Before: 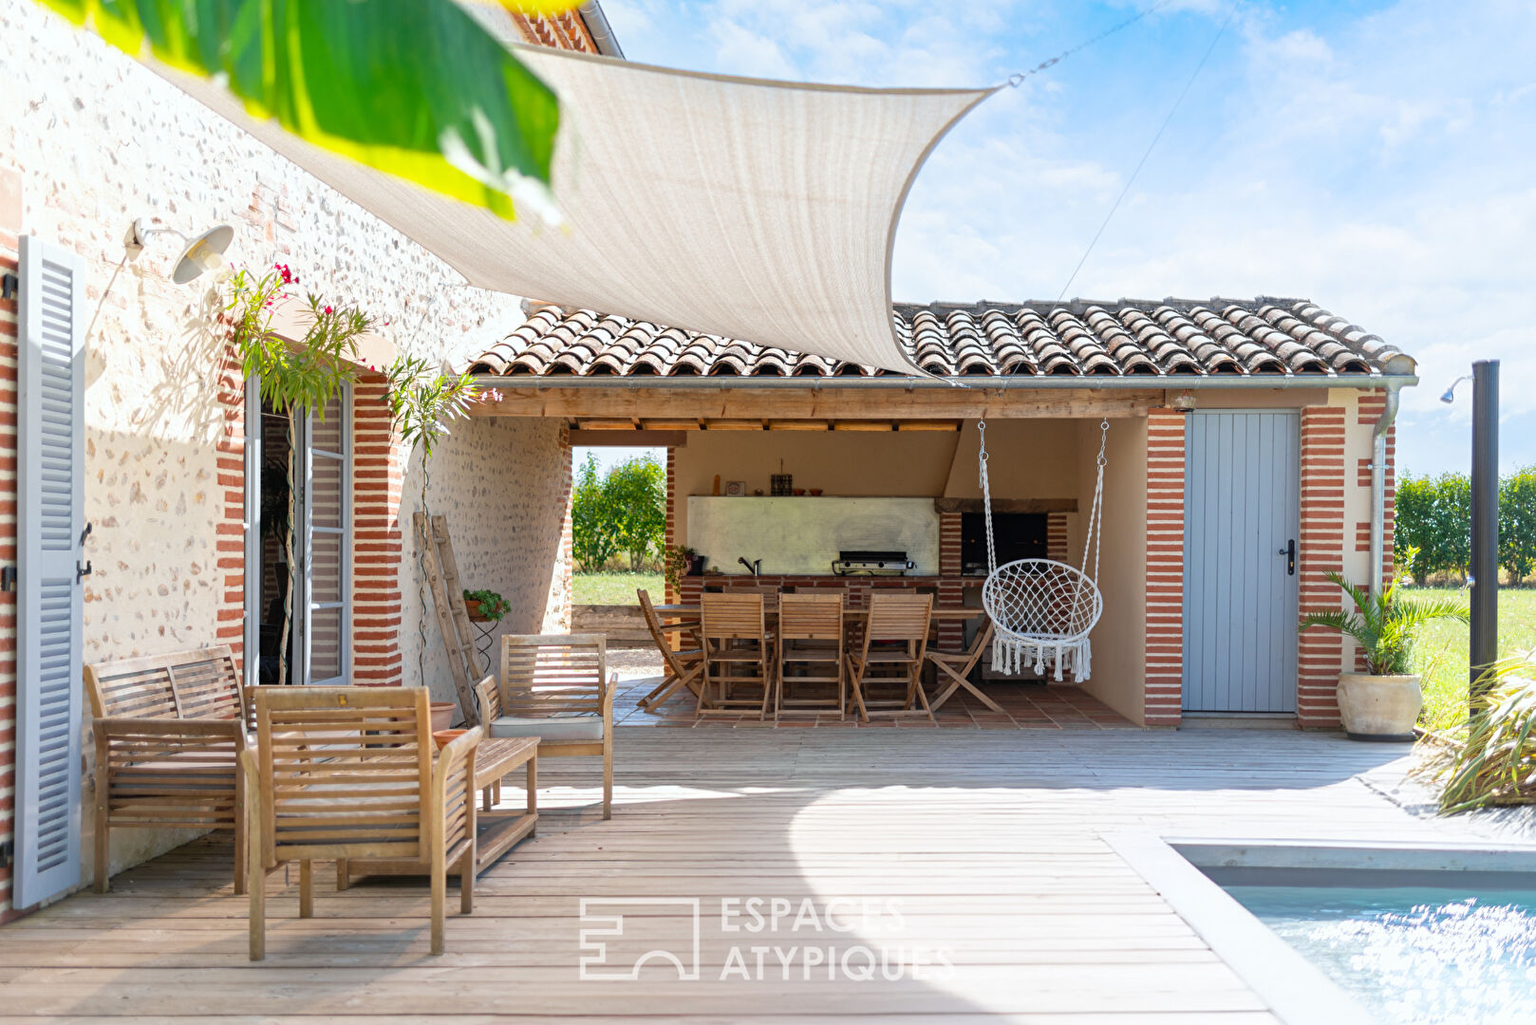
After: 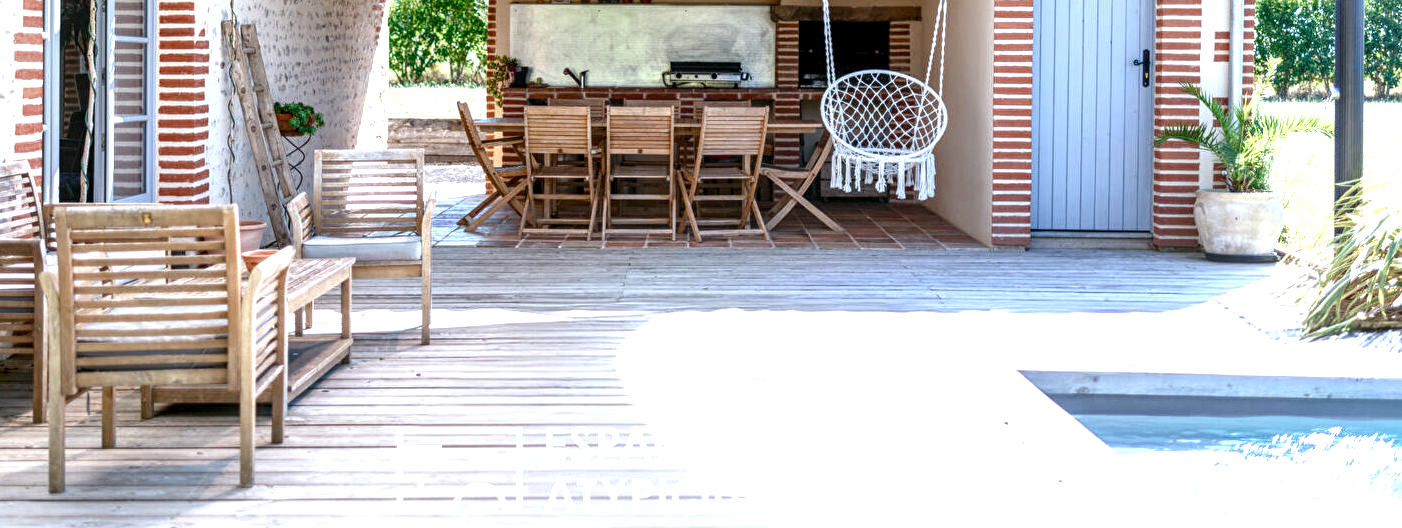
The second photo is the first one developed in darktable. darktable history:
crop and rotate: left 13.306%, top 48.129%, bottom 2.928%
exposure: black level correction 0, exposure 1.1 EV, compensate highlight preservation false
tone equalizer: on, module defaults
color balance rgb: shadows lift › luminance -10%, shadows lift › chroma 1%, shadows lift › hue 113°, power › luminance -15%, highlights gain › chroma 0.2%, highlights gain › hue 333°, global offset › luminance 0.5%, perceptual saturation grading › global saturation 20%, perceptual saturation grading › highlights -50%, perceptual saturation grading › shadows 25%, contrast -10%
local contrast: detail 150%
color calibration: x 0.38, y 0.39, temperature 4086.04 K
color balance: mode lift, gamma, gain (sRGB), lift [1, 0.99, 1.01, 0.992], gamma [1, 1.037, 0.974, 0.963]
